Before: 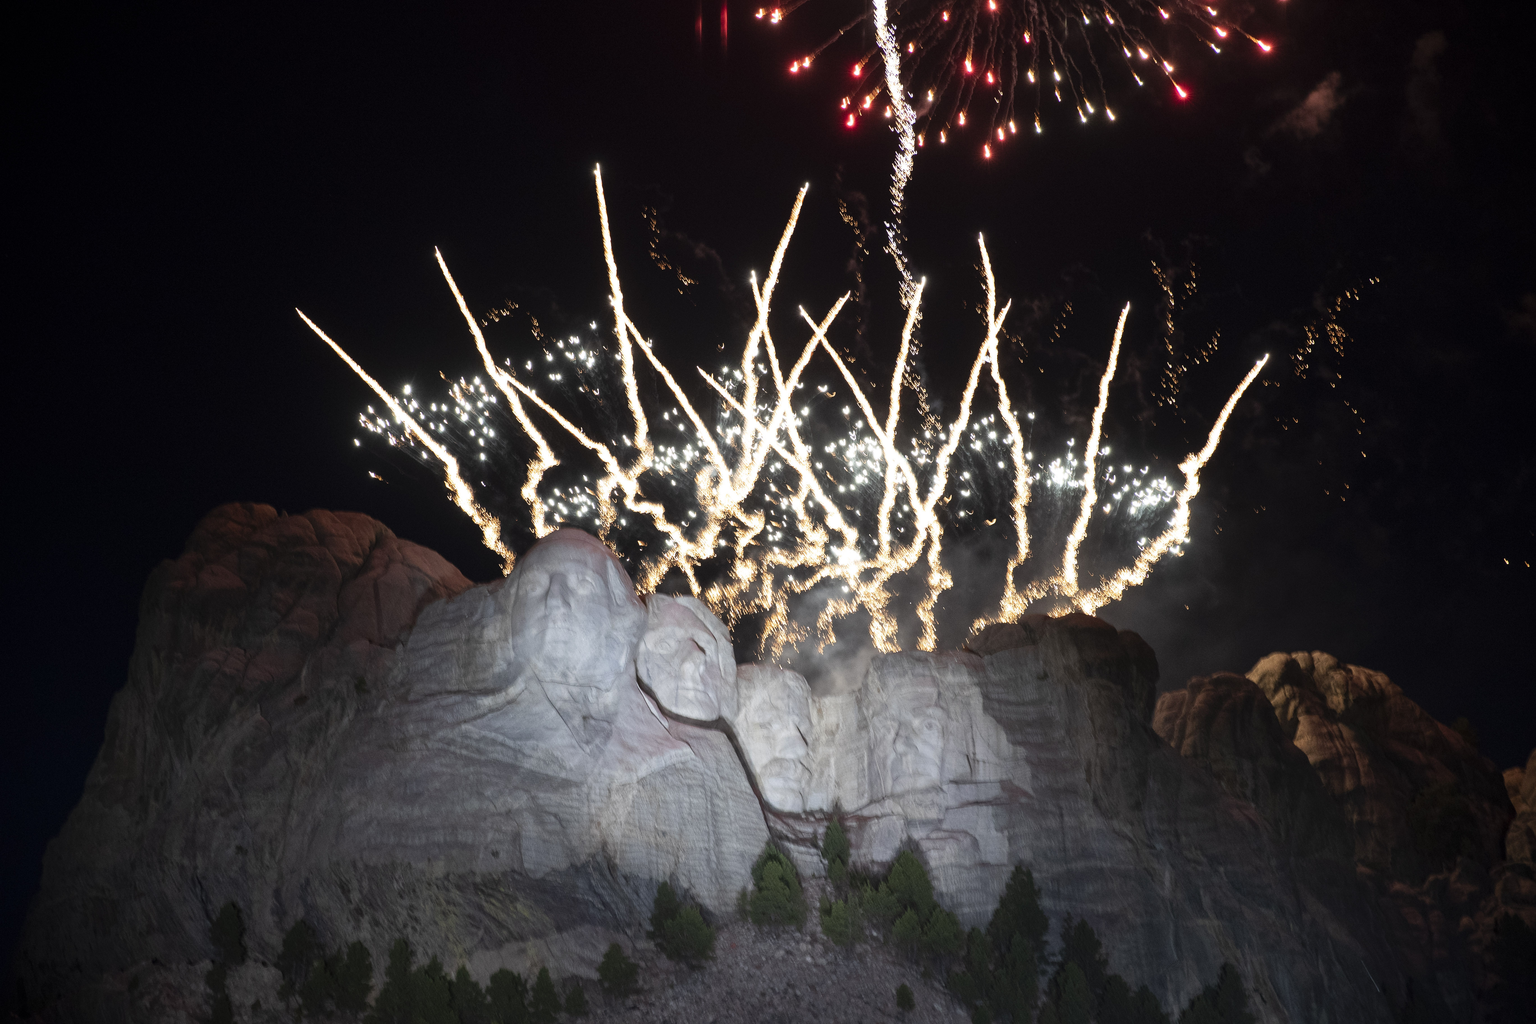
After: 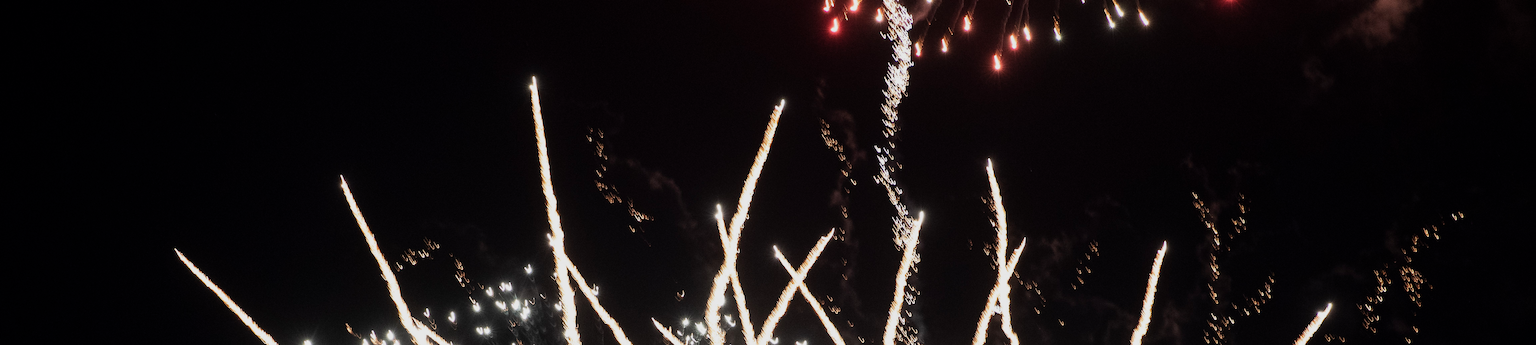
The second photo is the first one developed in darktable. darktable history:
exposure: exposure -0.32 EV, compensate exposure bias true, compensate highlight preservation false
crop and rotate: left 9.71%, top 9.702%, right 6.196%, bottom 61.949%
color correction: highlights b* 0.054, saturation 0.835
